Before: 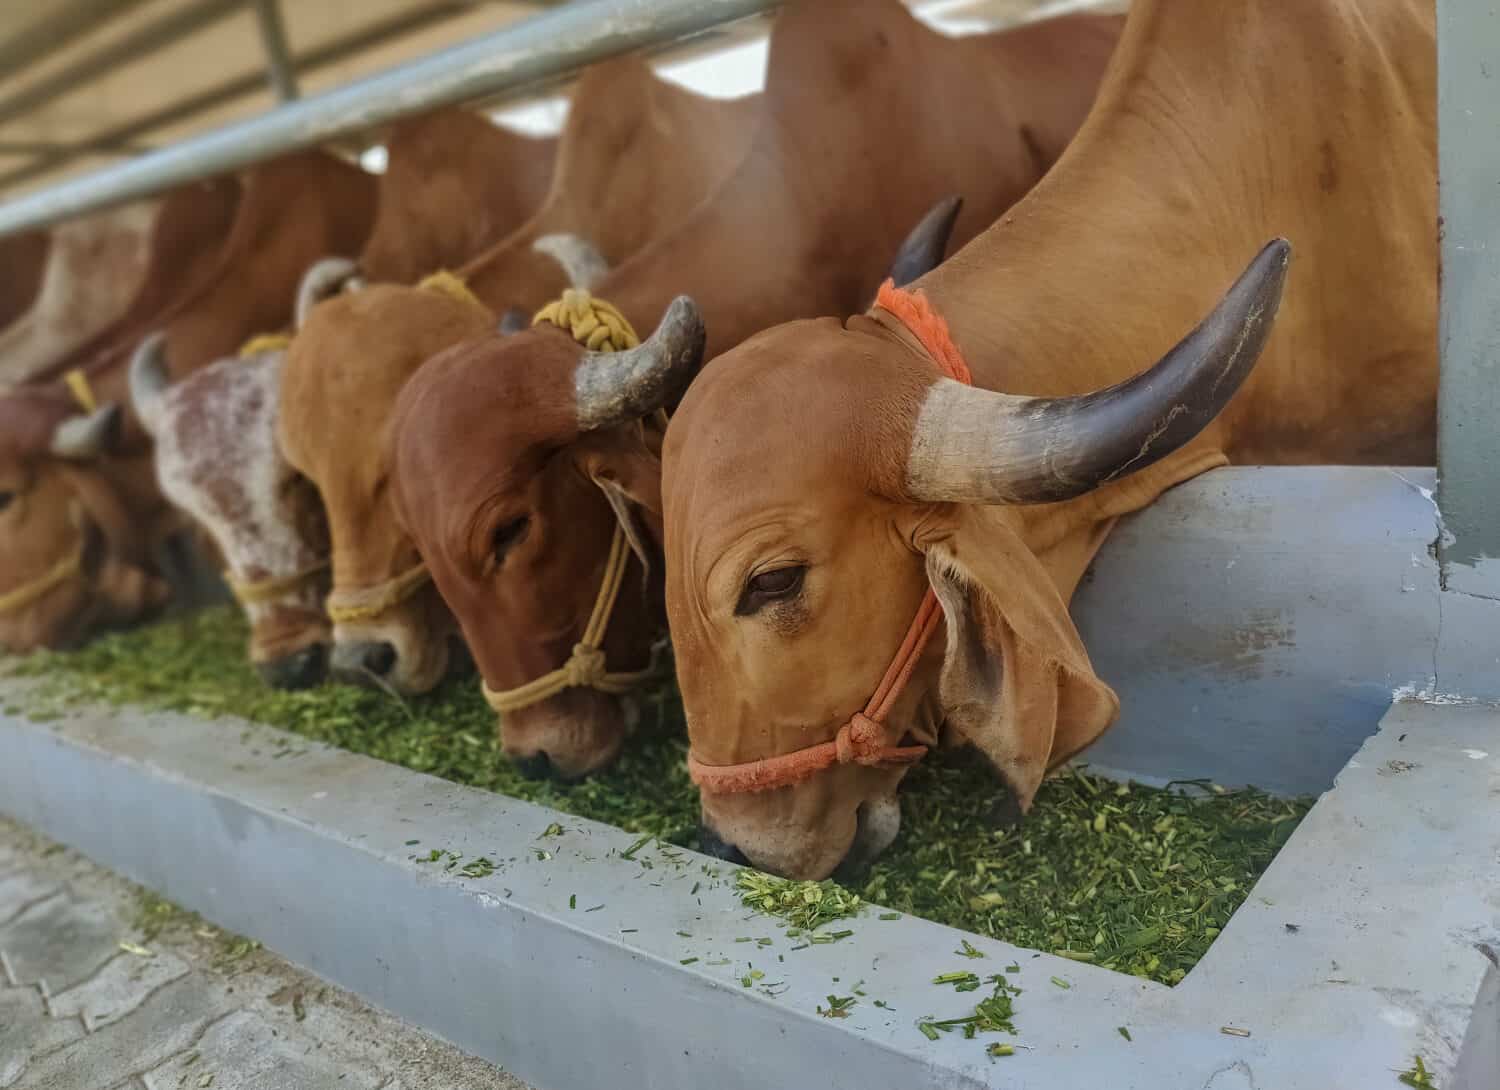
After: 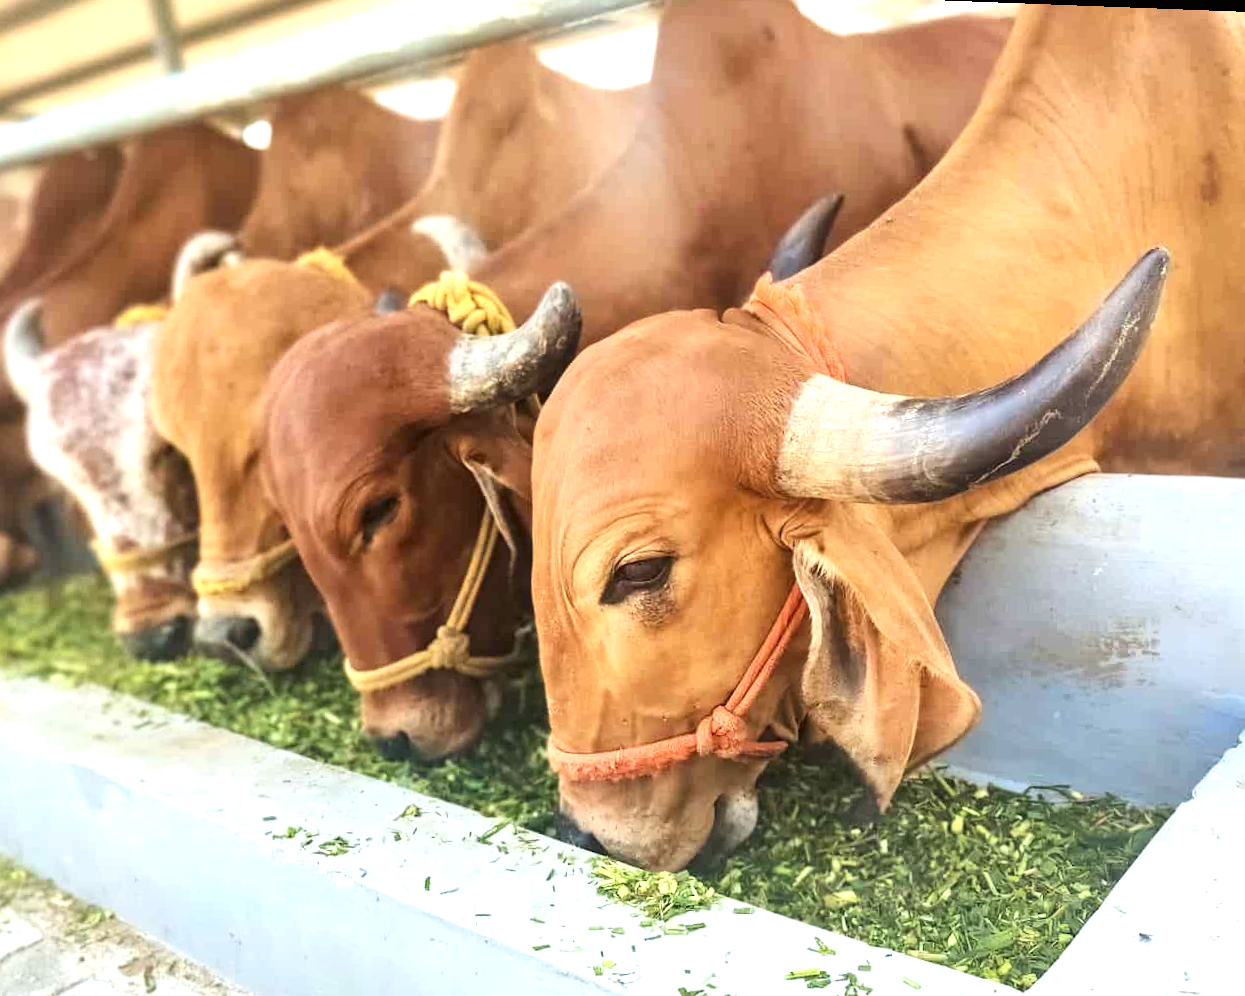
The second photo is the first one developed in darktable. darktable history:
exposure: black level correction 0, exposure 1.675 EV, compensate exposure bias true, compensate highlight preservation false
rotate and perspective: rotation 2.17°, automatic cropping off
crop: left 9.929%, top 3.475%, right 9.188%, bottom 9.529%
contrast brightness saturation: contrast 0.14
